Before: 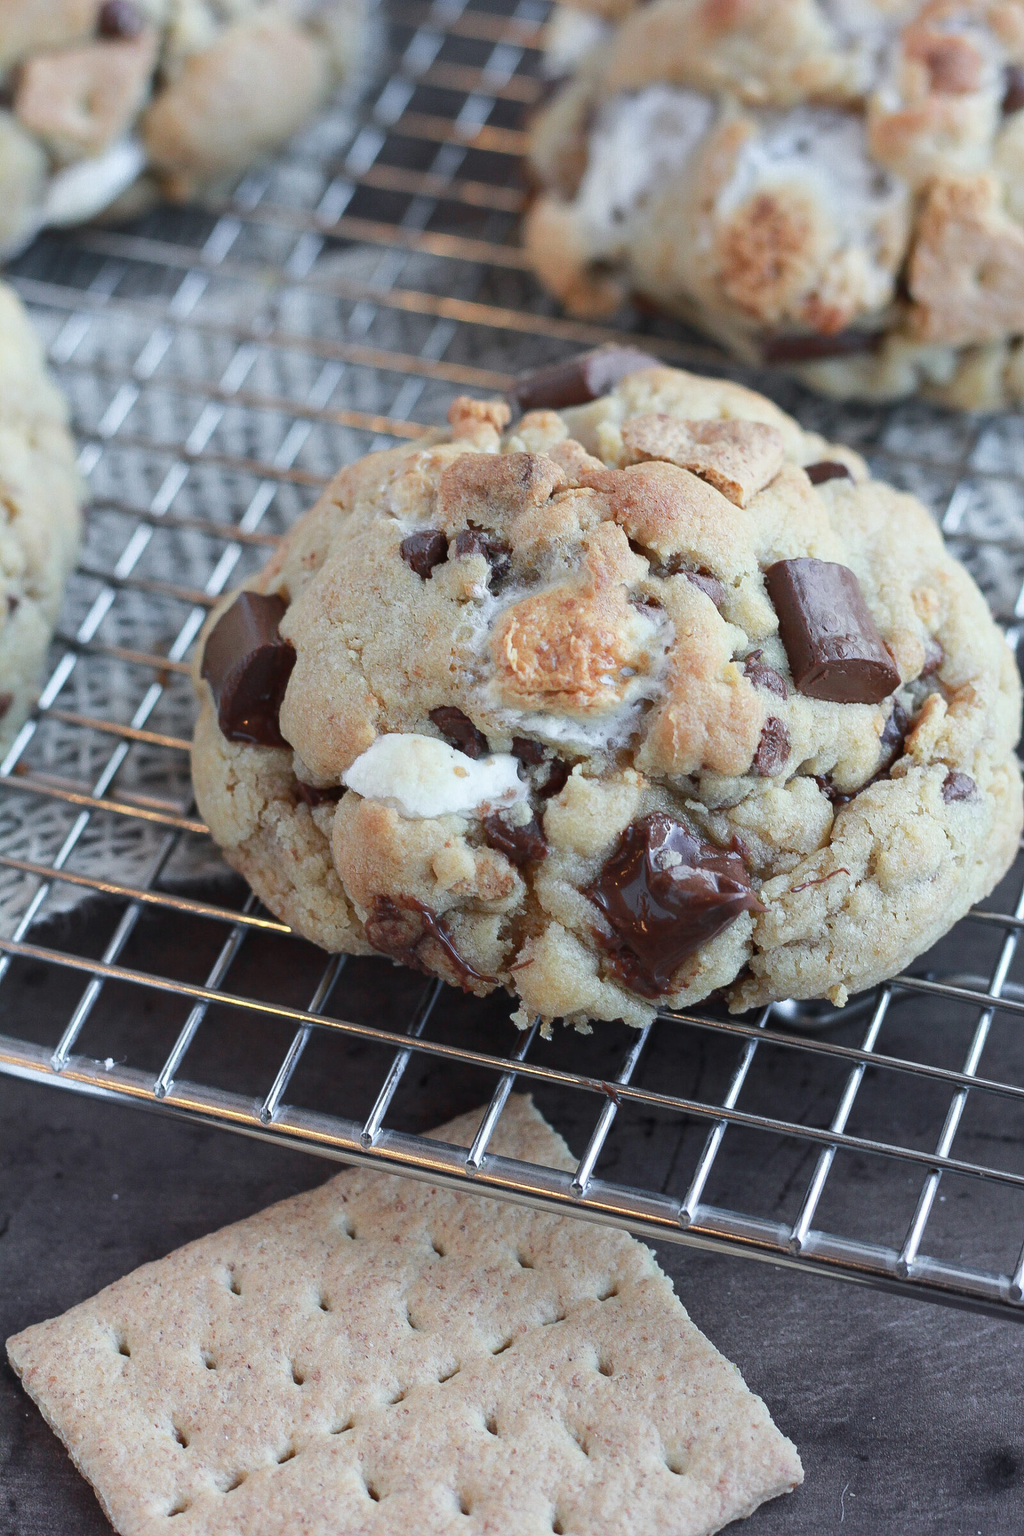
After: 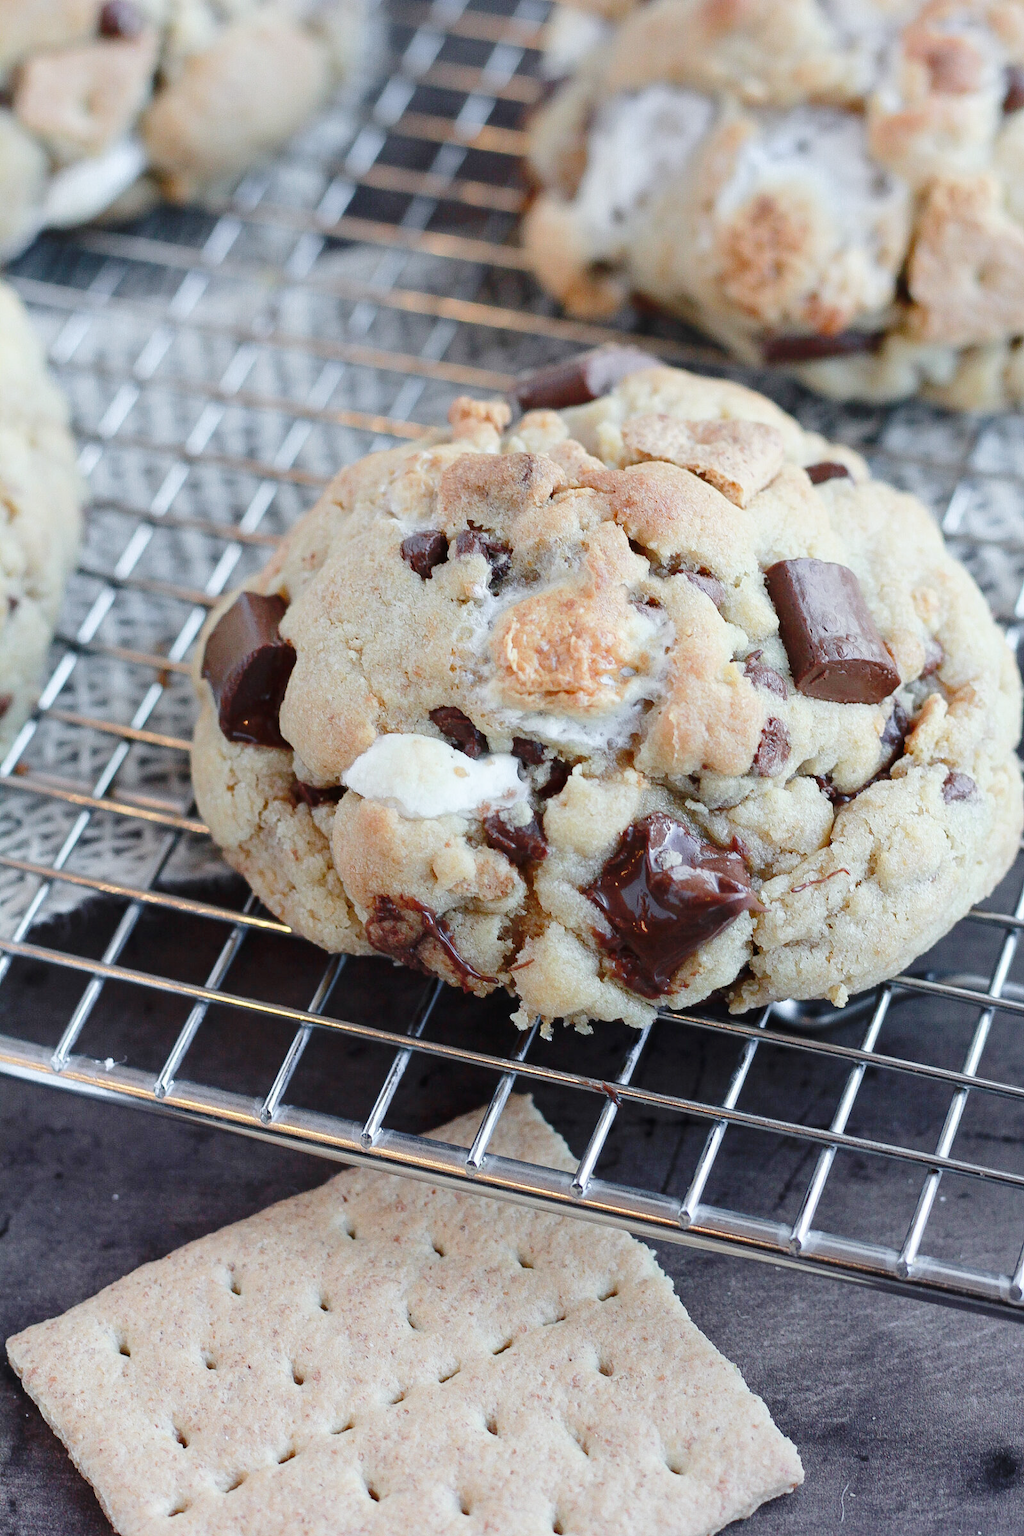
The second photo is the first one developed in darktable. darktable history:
tone curve: curves: ch0 [(0, 0) (0.003, 0.002) (0.011, 0.007) (0.025, 0.016) (0.044, 0.027) (0.069, 0.045) (0.1, 0.077) (0.136, 0.114) (0.177, 0.166) (0.224, 0.241) (0.277, 0.328) (0.335, 0.413) (0.399, 0.498) (0.468, 0.572) (0.543, 0.638) (0.623, 0.711) (0.709, 0.786) (0.801, 0.853) (0.898, 0.929) (1, 1)], preserve colors none
